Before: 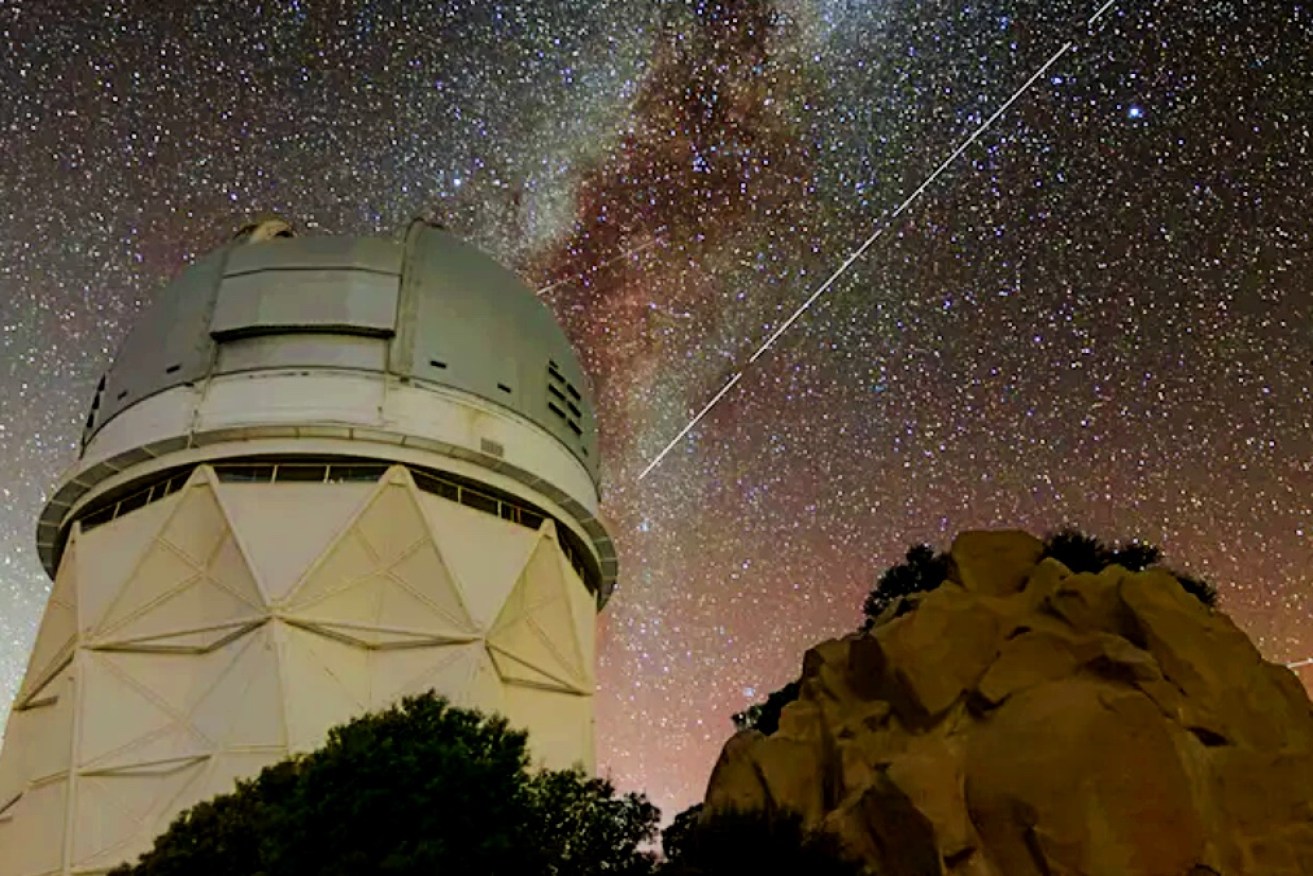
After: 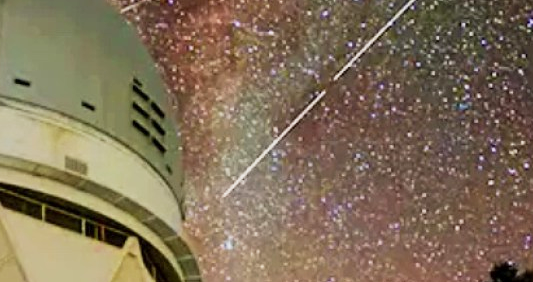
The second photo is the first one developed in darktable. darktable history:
base curve: curves: ch0 [(0, 0) (0.088, 0.125) (0.176, 0.251) (0.354, 0.501) (0.613, 0.749) (1, 0.877)], preserve colors none
crop: left 31.728%, top 32.239%, right 27.653%, bottom 35.546%
